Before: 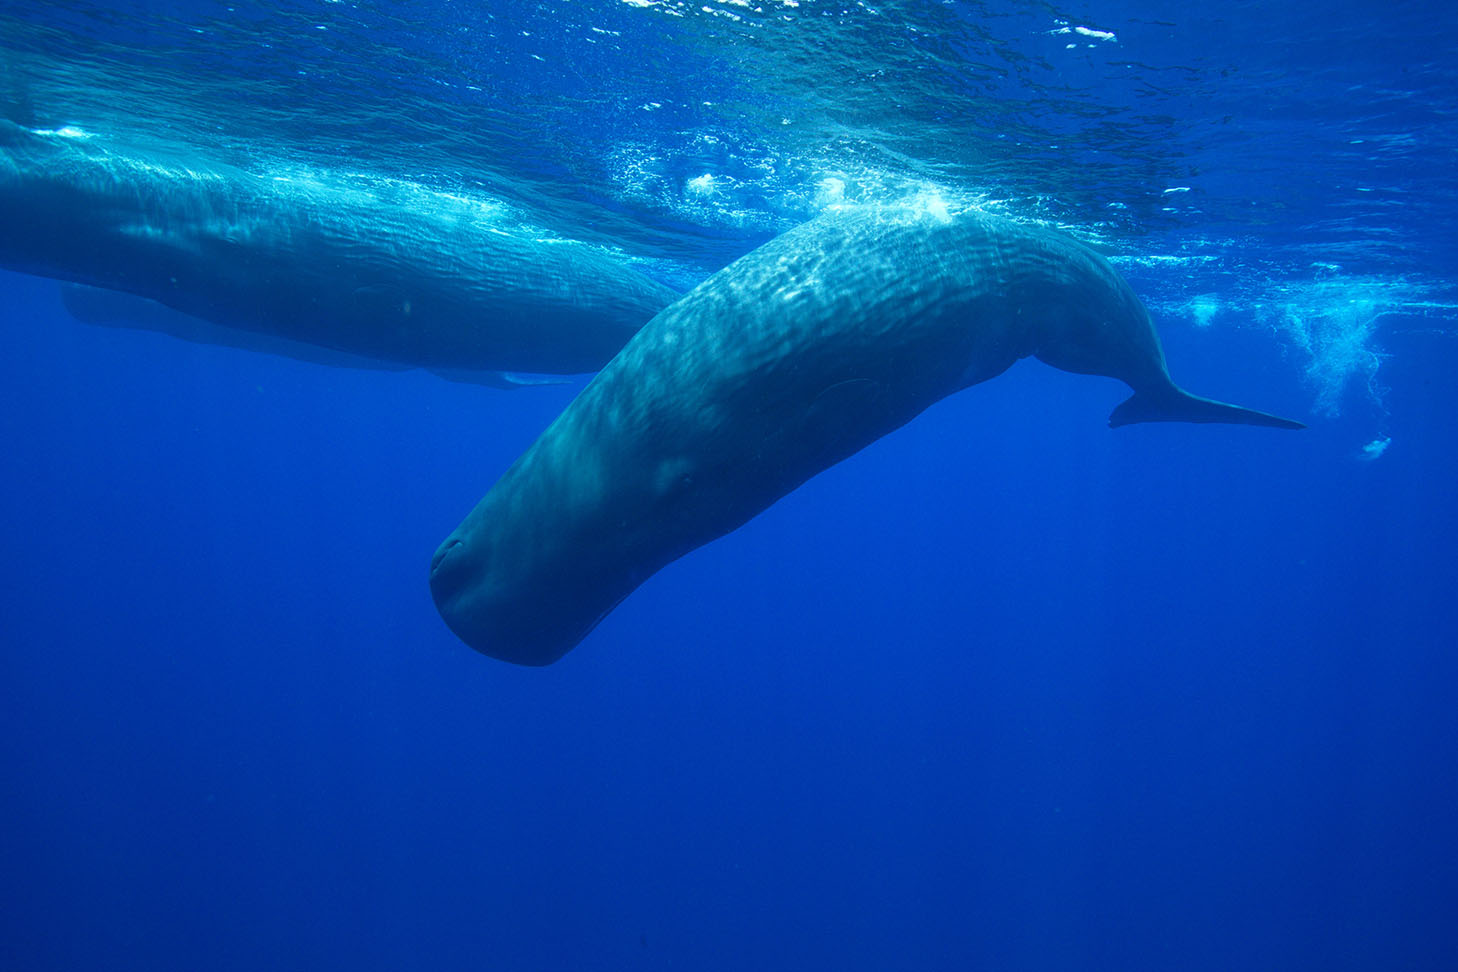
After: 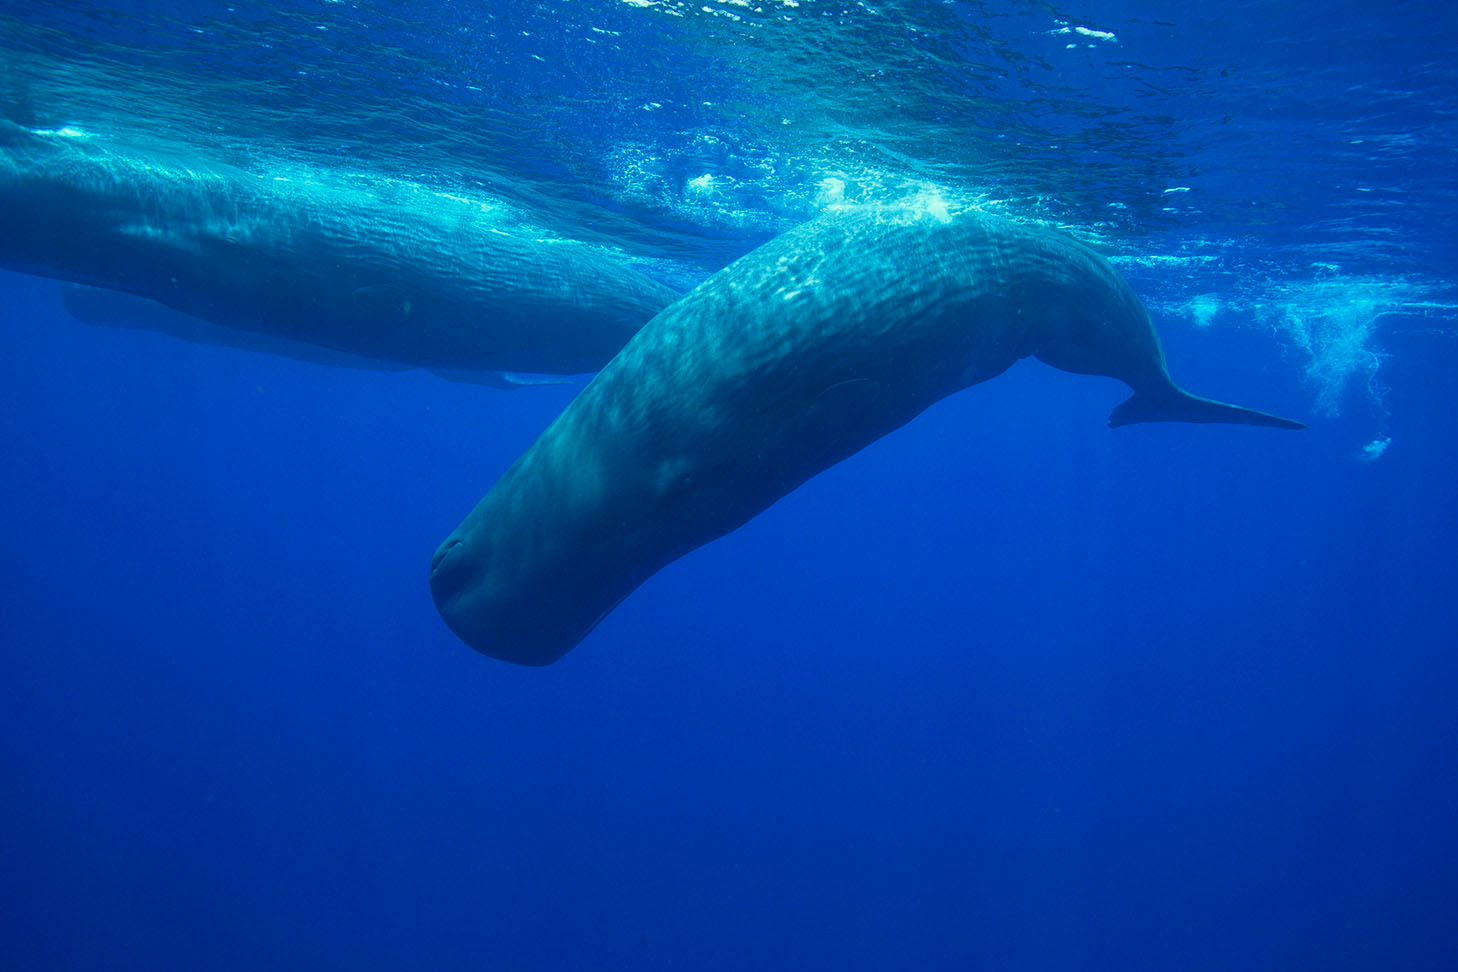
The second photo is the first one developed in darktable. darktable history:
shadows and highlights: shadows -20.22, white point adjustment -2.06, highlights -34.78
color correction: highlights a* -7.95, highlights b* 3.21
